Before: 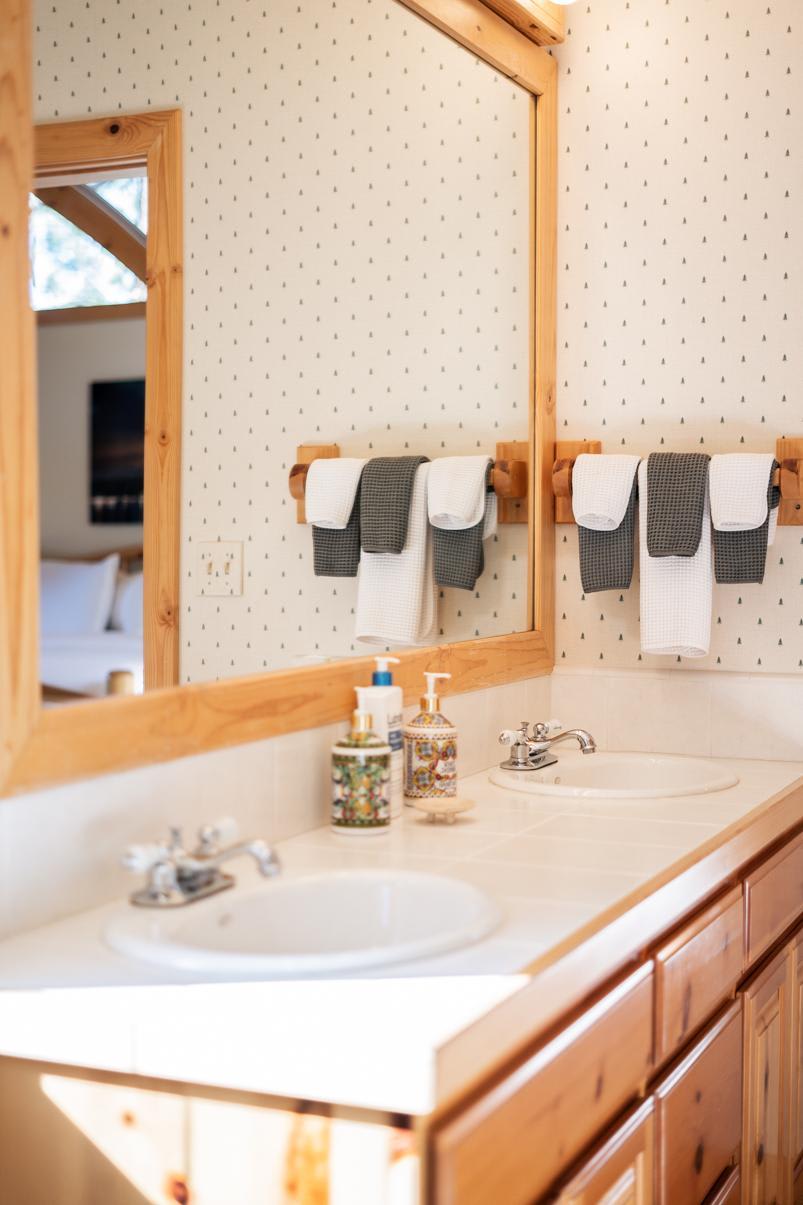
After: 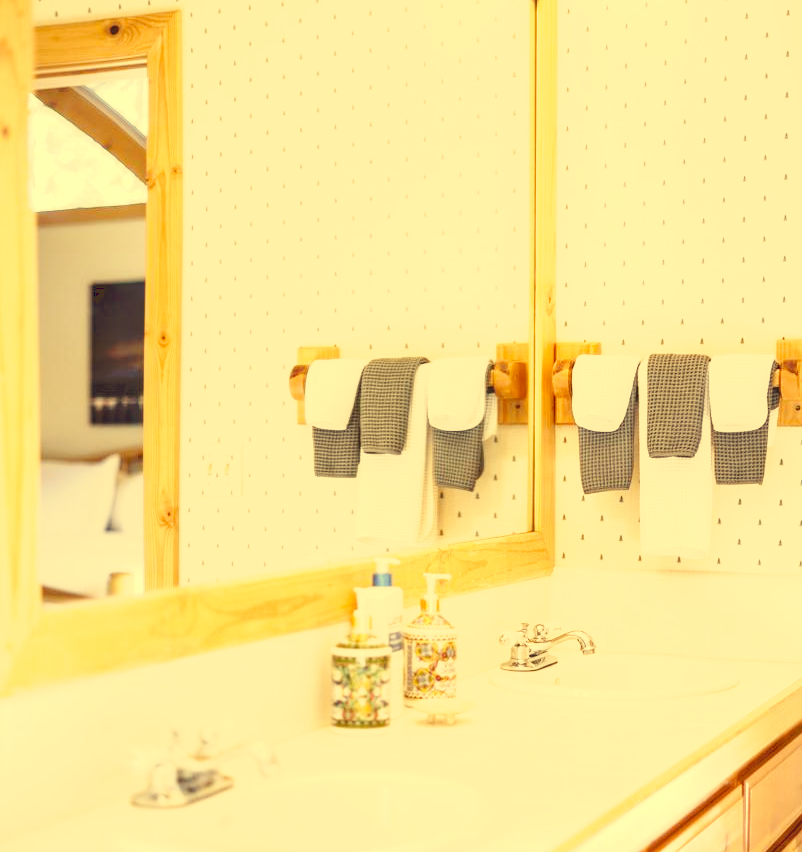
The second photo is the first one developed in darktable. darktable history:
crop and rotate: top 8.293%, bottom 20.996%
color correction: highlights a* -0.482, highlights b* 40, shadows a* 9.8, shadows b* -0.161
tone curve: curves: ch0 [(0, 0) (0.003, 0.195) (0.011, 0.161) (0.025, 0.21) (0.044, 0.24) (0.069, 0.254) (0.1, 0.283) (0.136, 0.347) (0.177, 0.412) (0.224, 0.455) (0.277, 0.531) (0.335, 0.606) (0.399, 0.679) (0.468, 0.748) (0.543, 0.814) (0.623, 0.876) (0.709, 0.927) (0.801, 0.949) (0.898, 0.962) (1, 1)], preserve colors none
local contrast: on, module defaults
